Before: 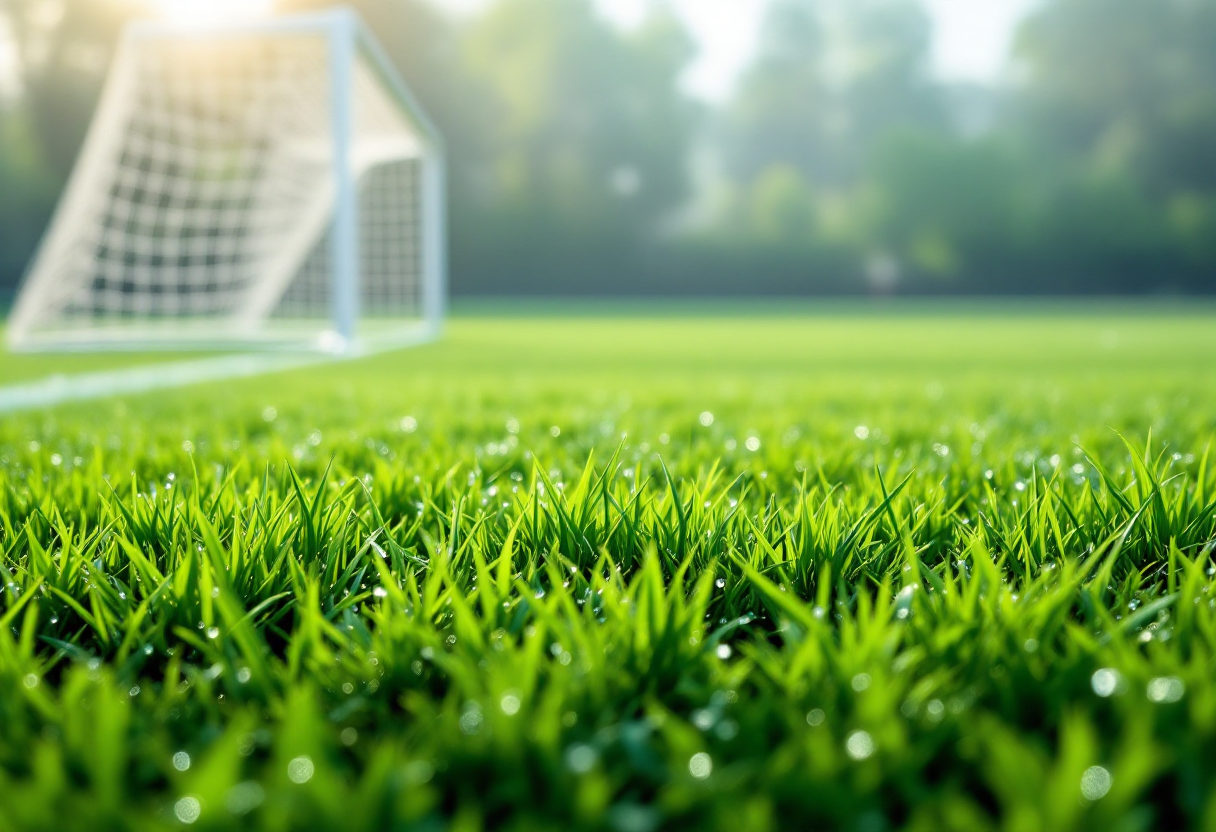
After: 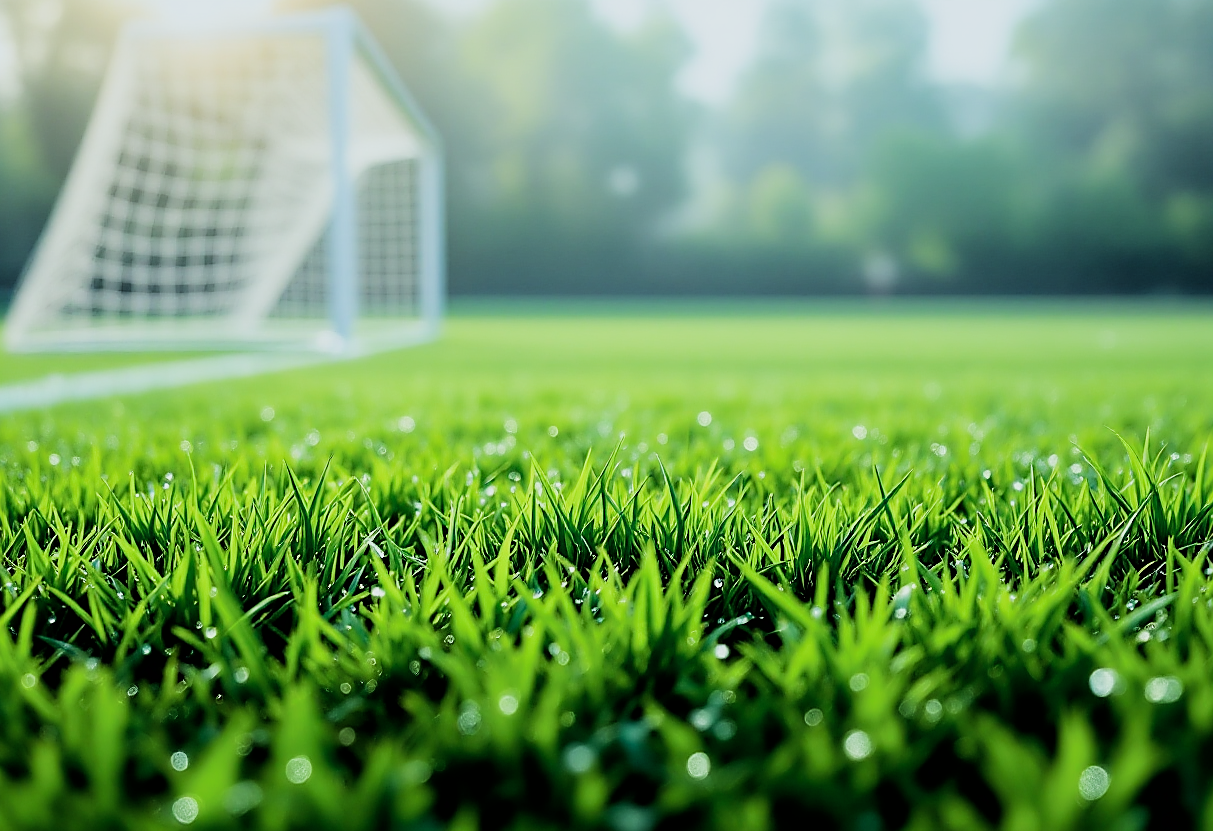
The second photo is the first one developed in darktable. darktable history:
filmic rgb: black relative exposure -5.13 EV, white relative exposure 3.98 EV, hardness 2.9, contrast 1.301, highlights saturation mix -30.56%
sharpen: radius 1.369, amount 1.232, threshold 0.636
crop: left 0.169%
color calibration: gray › normalize channels true, illuminant Planckian (black body), adaptation linear Bradford (ICC v4), x 0.362, y 0.366, temperature 4510.19 K, gamut compression 0.008
